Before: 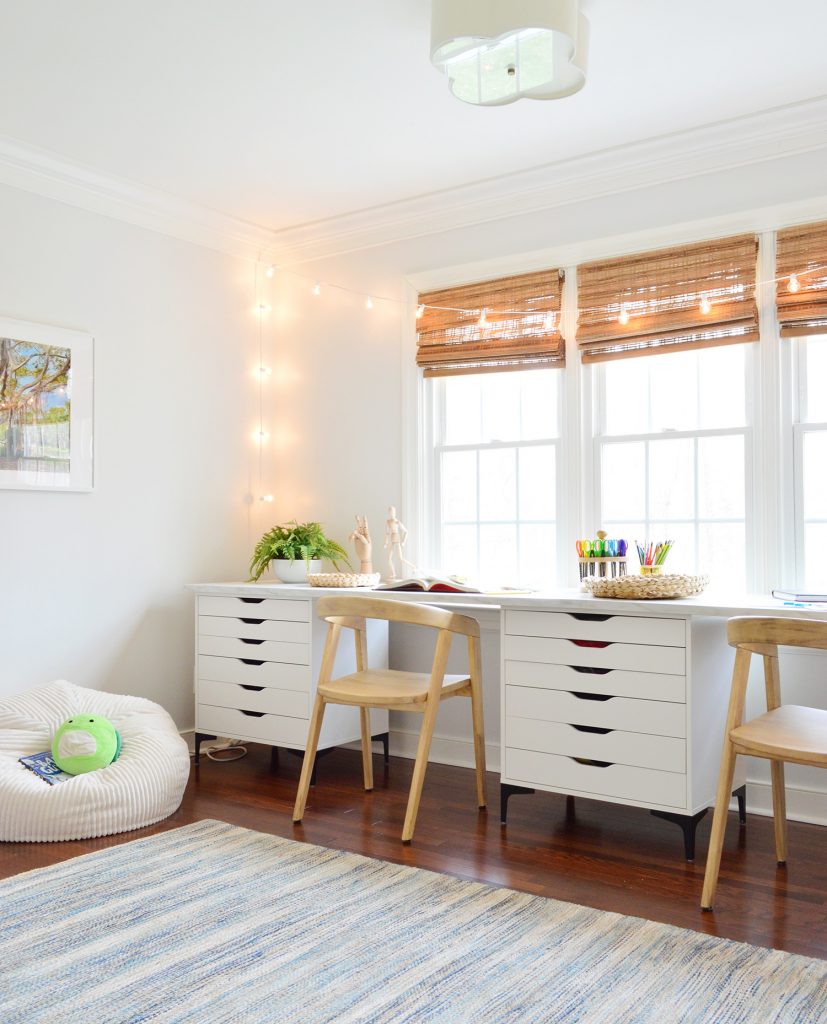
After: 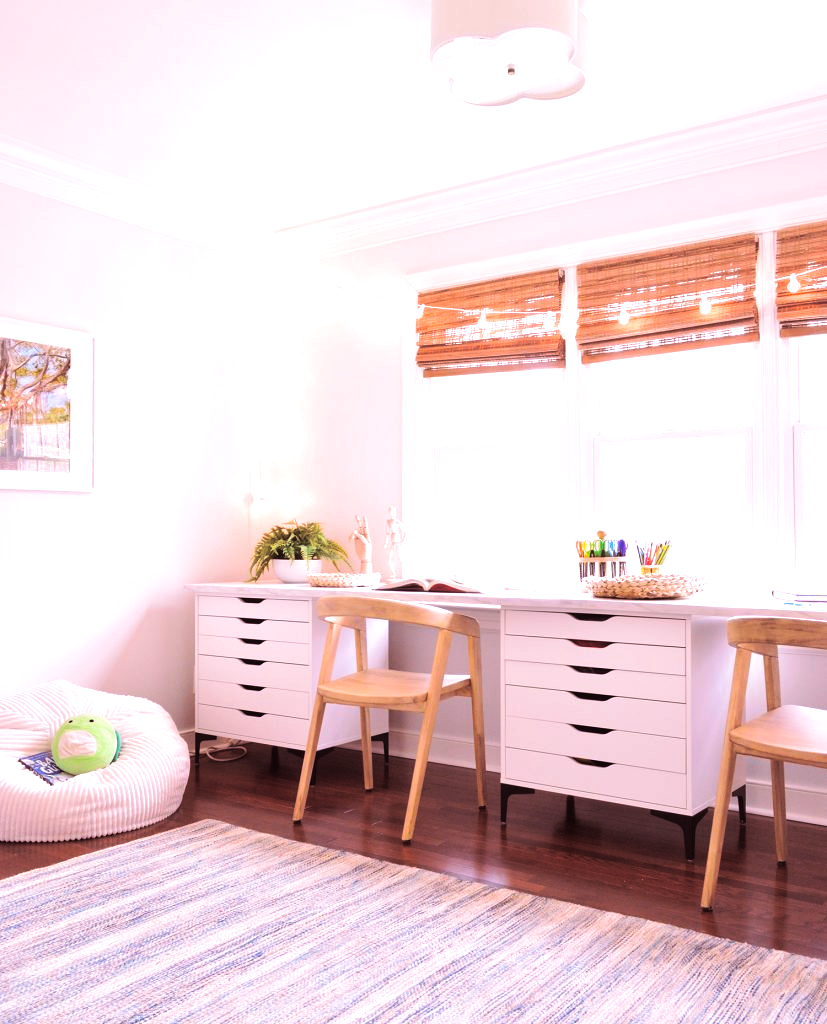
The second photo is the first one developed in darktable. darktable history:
white balance: red 1.188, blue 1.11
split-toning: shadows › saturation 0.41, highlights › saturation 0, compress 33.55%
color balance: contrast 10%
